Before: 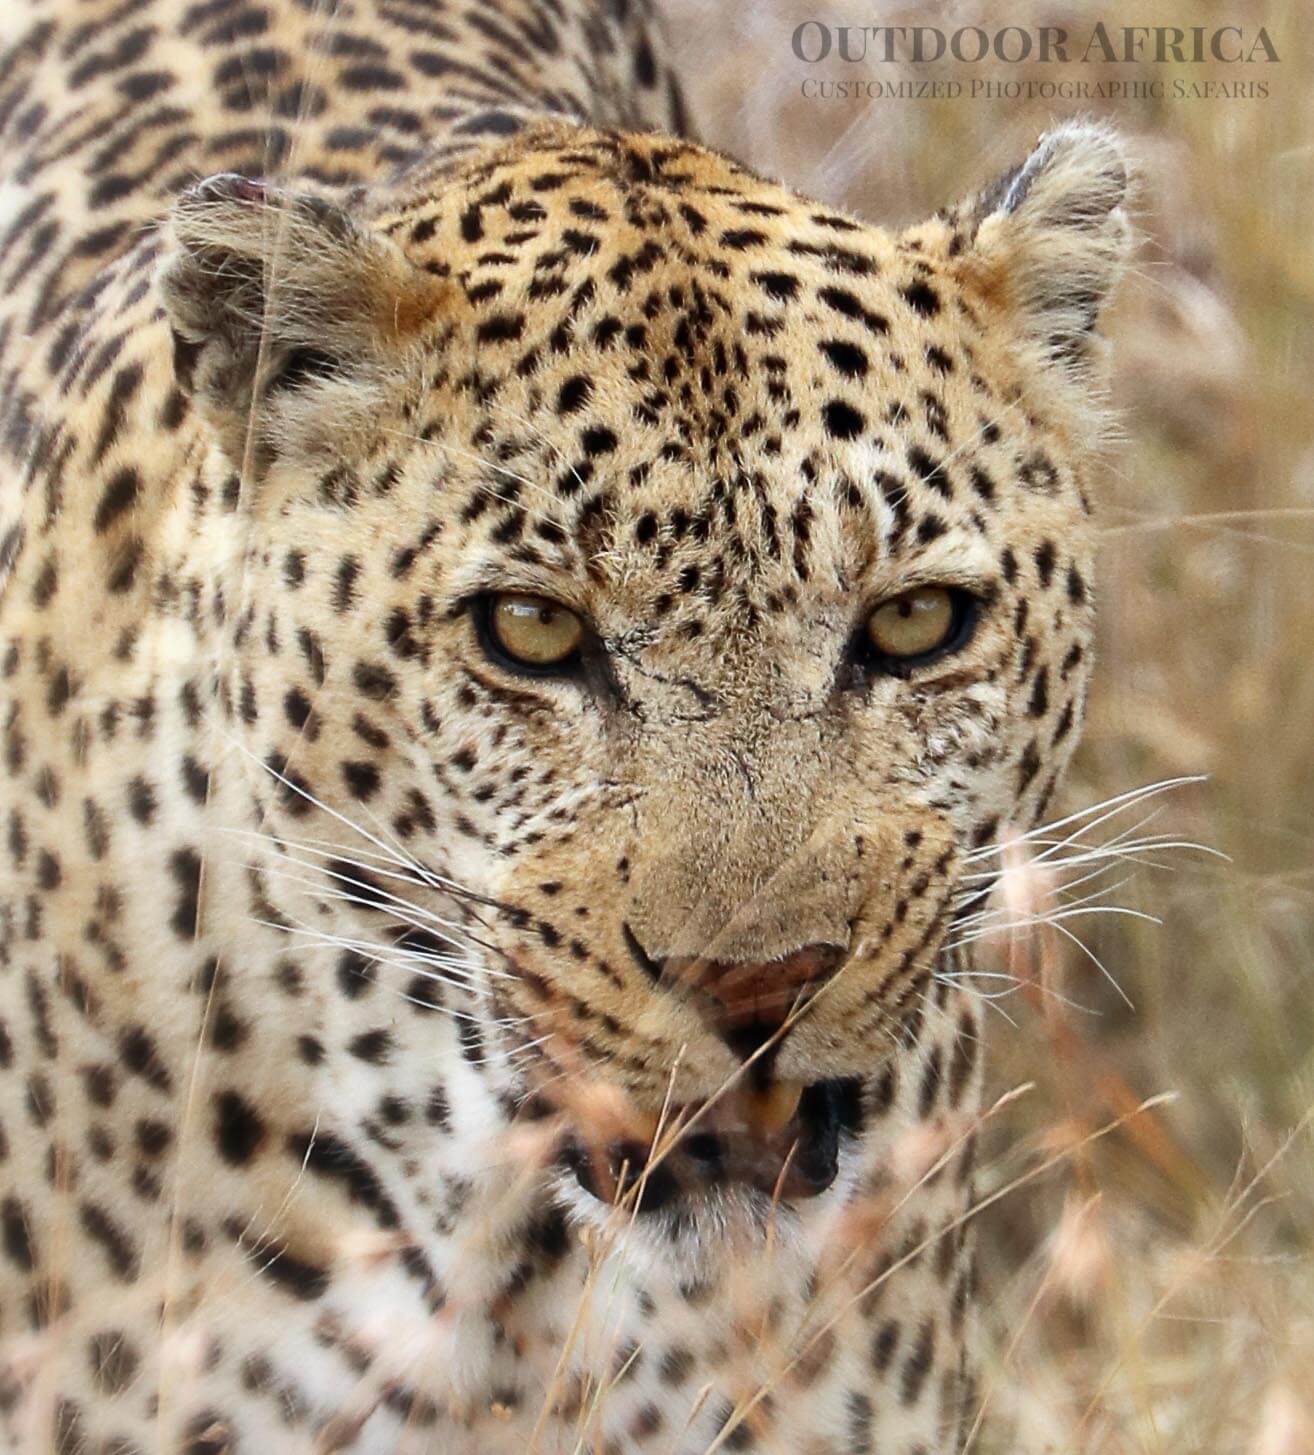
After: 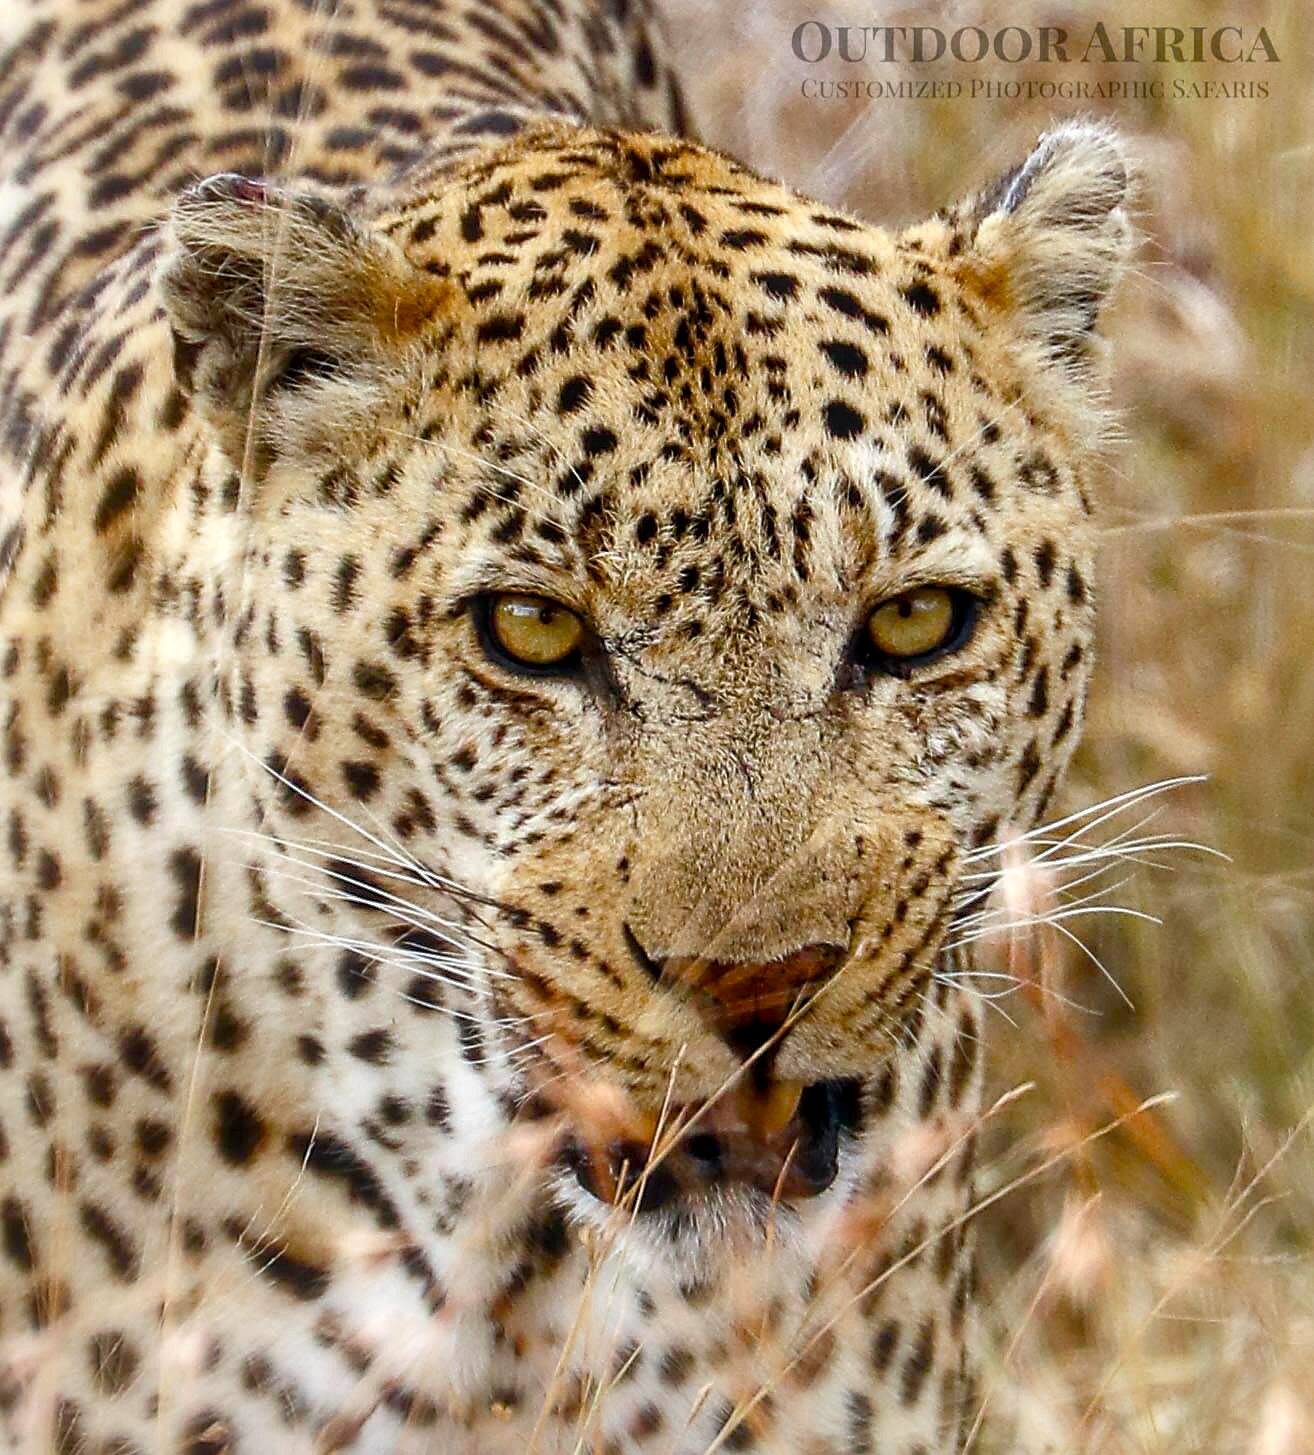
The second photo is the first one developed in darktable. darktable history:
sharpen: radius 1.906, amount 0.407, threshold 1.366
local contrast: on, module defaults
color balance rgb: perceptual saturation grading › global saturation 45.572%, perceptual saturation grading › highlights -50.35%, perceptual saturation grading › shadows 30.791%, global vibrance 20%
